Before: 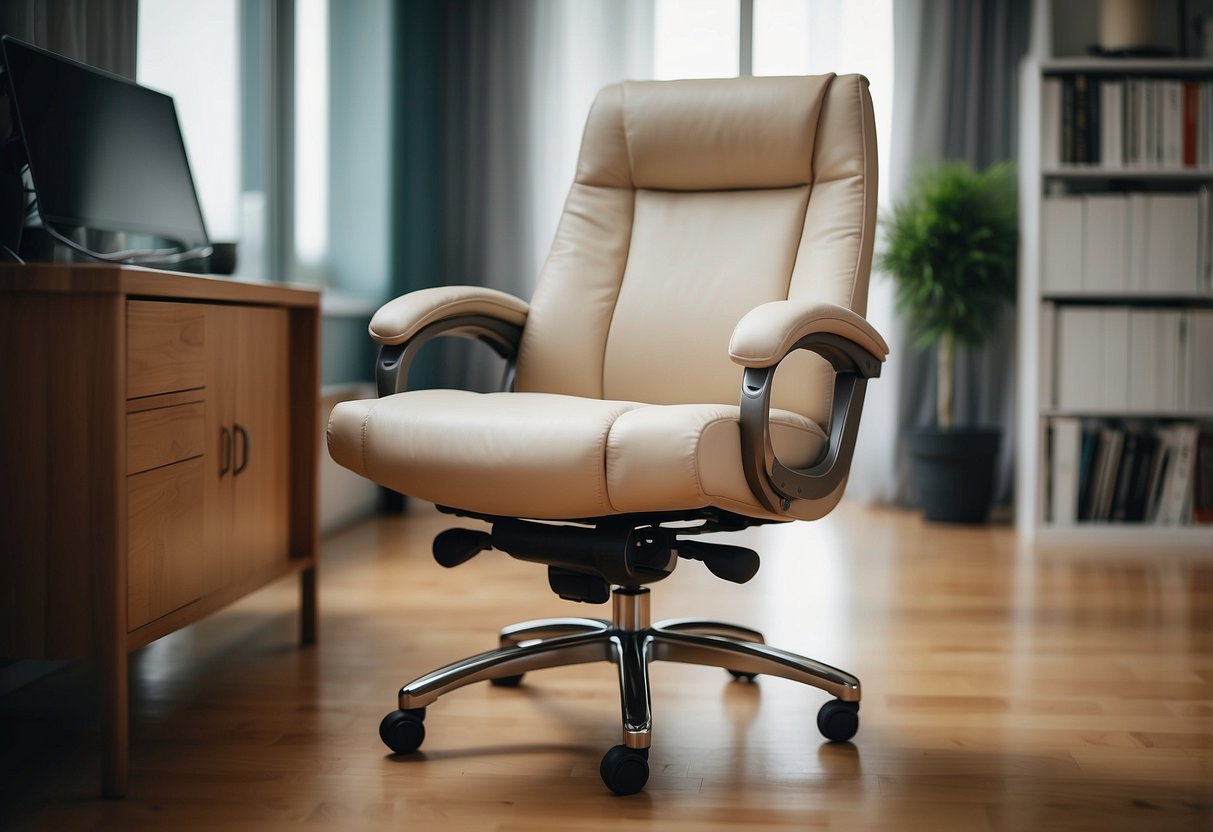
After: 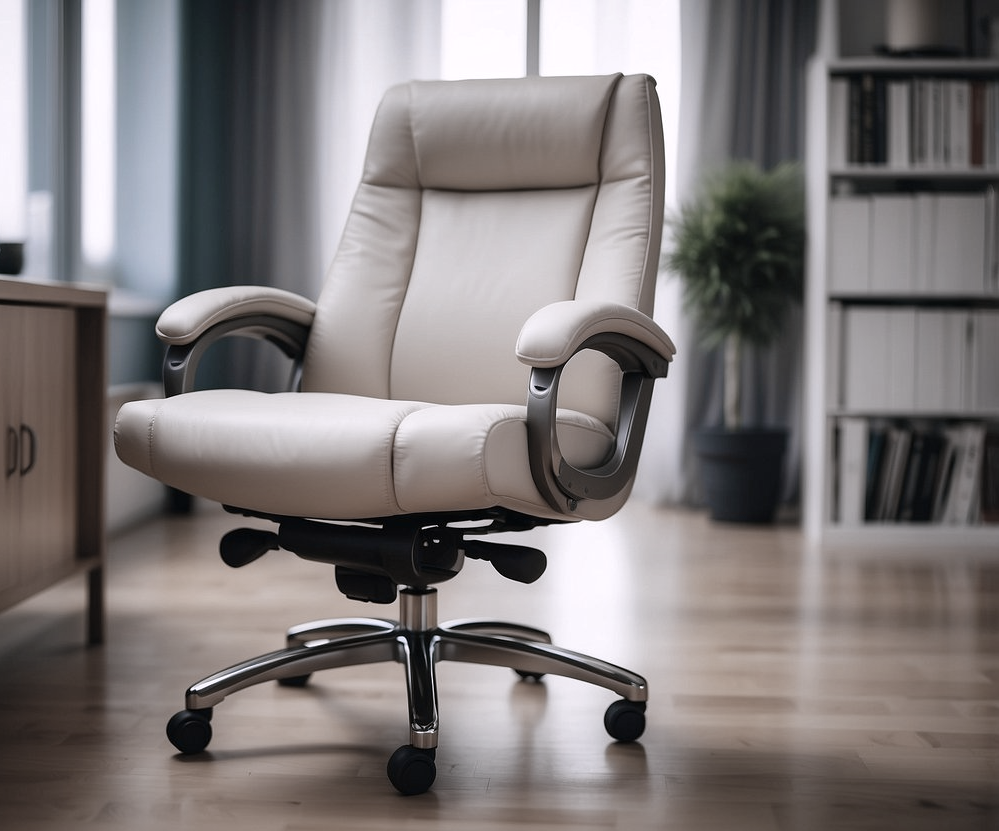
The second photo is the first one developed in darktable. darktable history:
crop: left 17.582%, bottom 0.031%
color zones: curves: ch1 [(0.238, 0.163) (0.476, 0.2) (0.733, 0.322) (0.848, 0.134)]
white balance: red 1.066, blue 1.119
